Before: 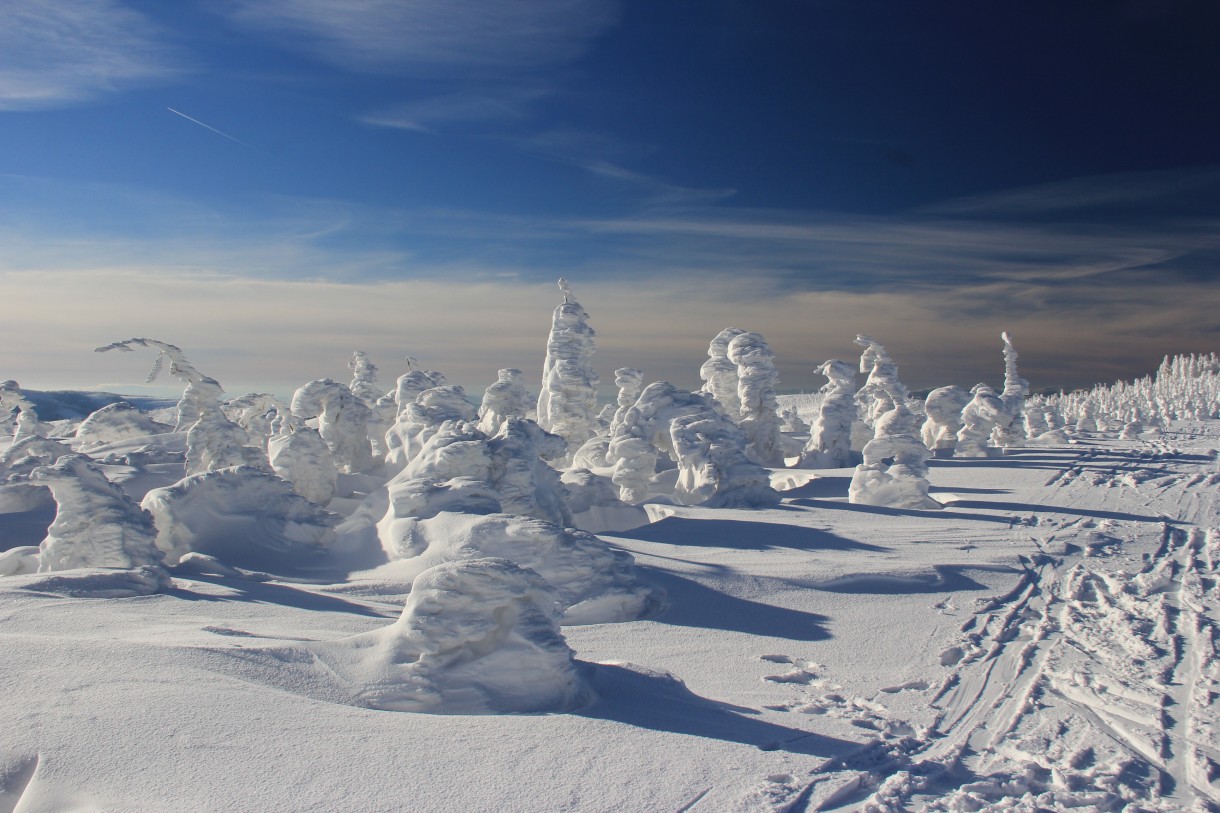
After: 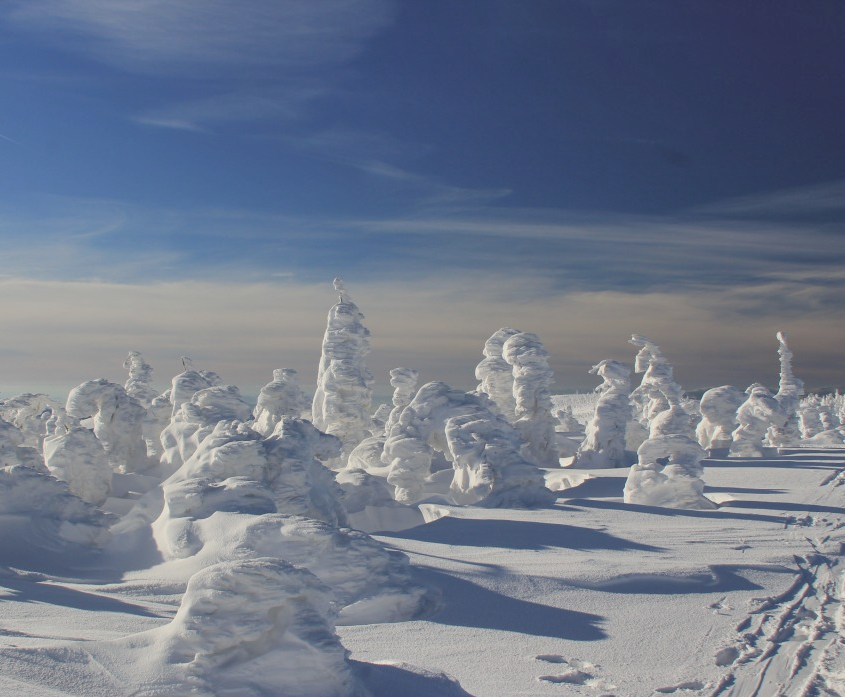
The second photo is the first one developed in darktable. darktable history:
crop: left 18.52%, right 12.197%, bottom 14.172%
shadows and highlights: low approximation 0.01, soften with gaussian
contrast brightness saturation: contrast -0.135, brightness 0.041, saturation -0.128
